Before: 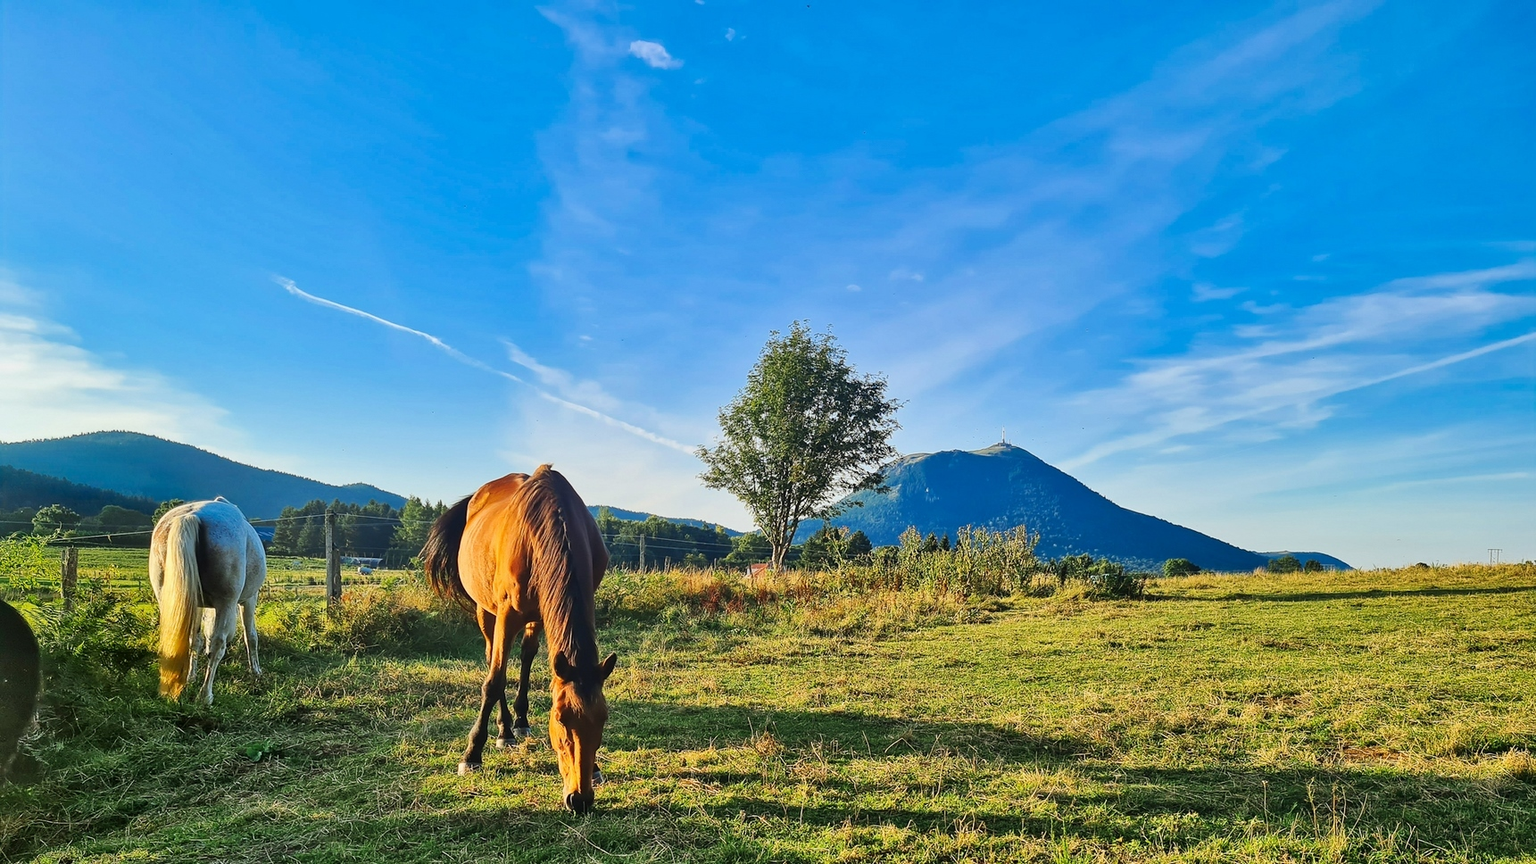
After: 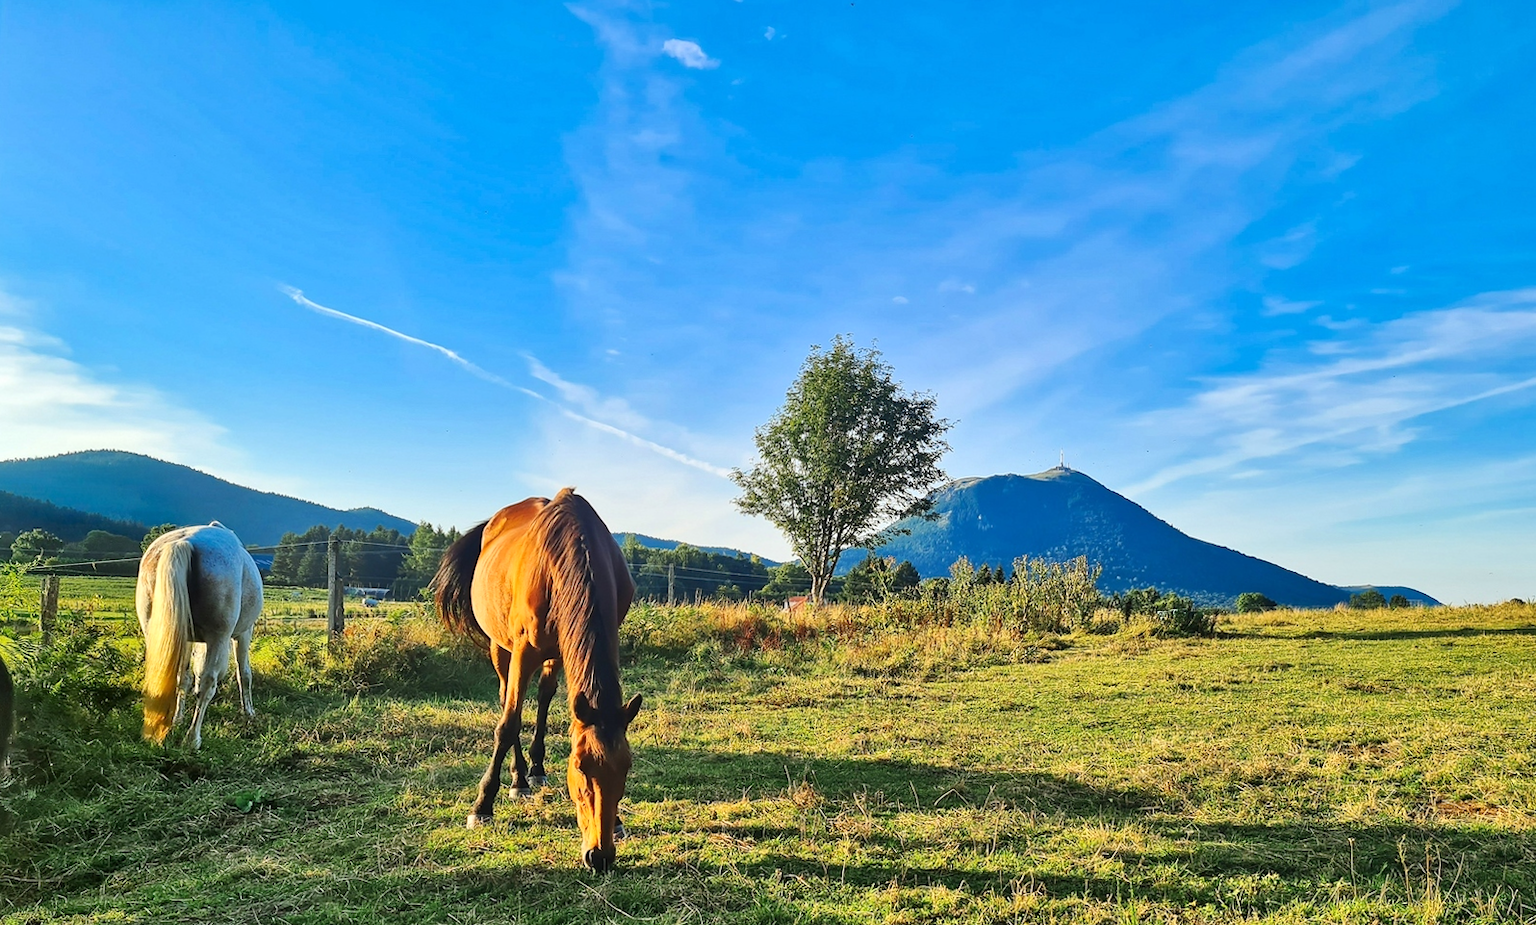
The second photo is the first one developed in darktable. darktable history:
rotate and perspective: rotation 0.226°, lens shift (vertical) -0.042, crop left 0.023, crop right 0.982, crop top 0.006, crop bottom 0.994
exposure: exposure 0.207 EV, compensate highlight preservation false
crop and rotate: right 5.167%
